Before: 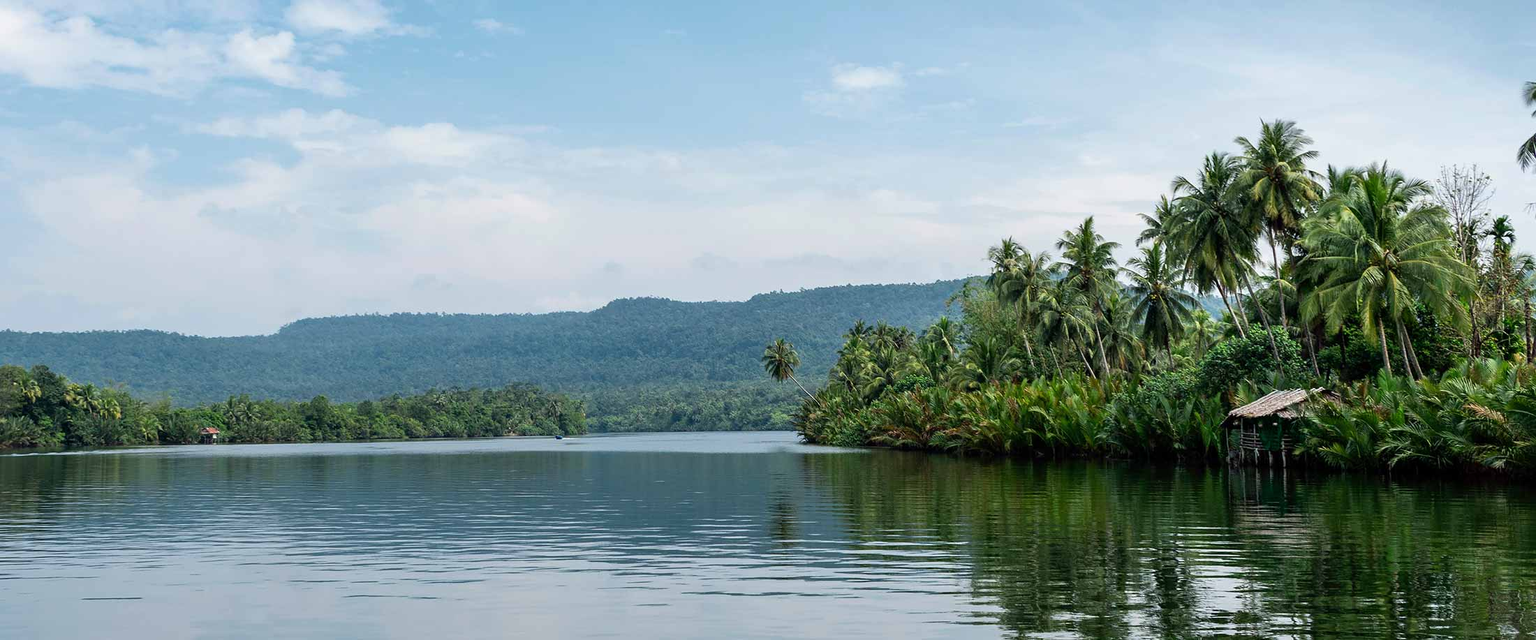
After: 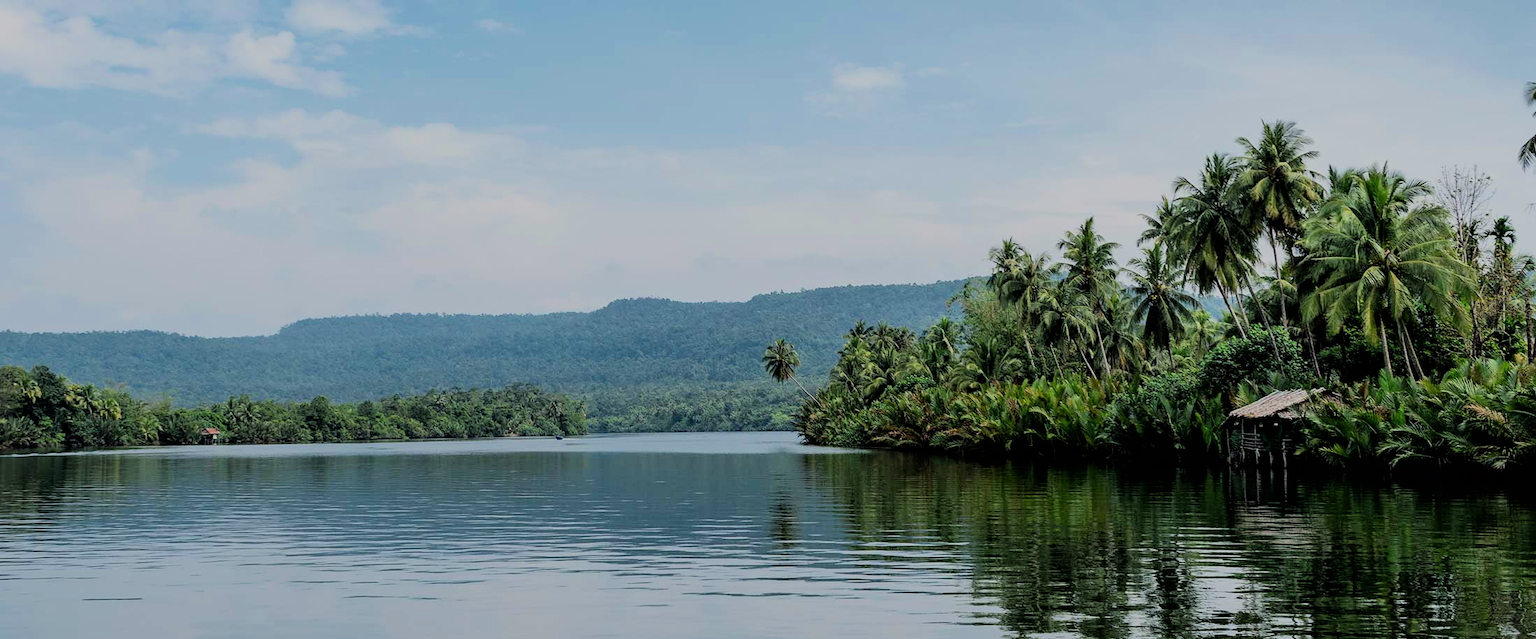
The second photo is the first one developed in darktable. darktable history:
filmic rgb: black relative exposure -6.15 EV, white relative exposure 6.96 EV, hardness 2.23, color science v6 (2022)
